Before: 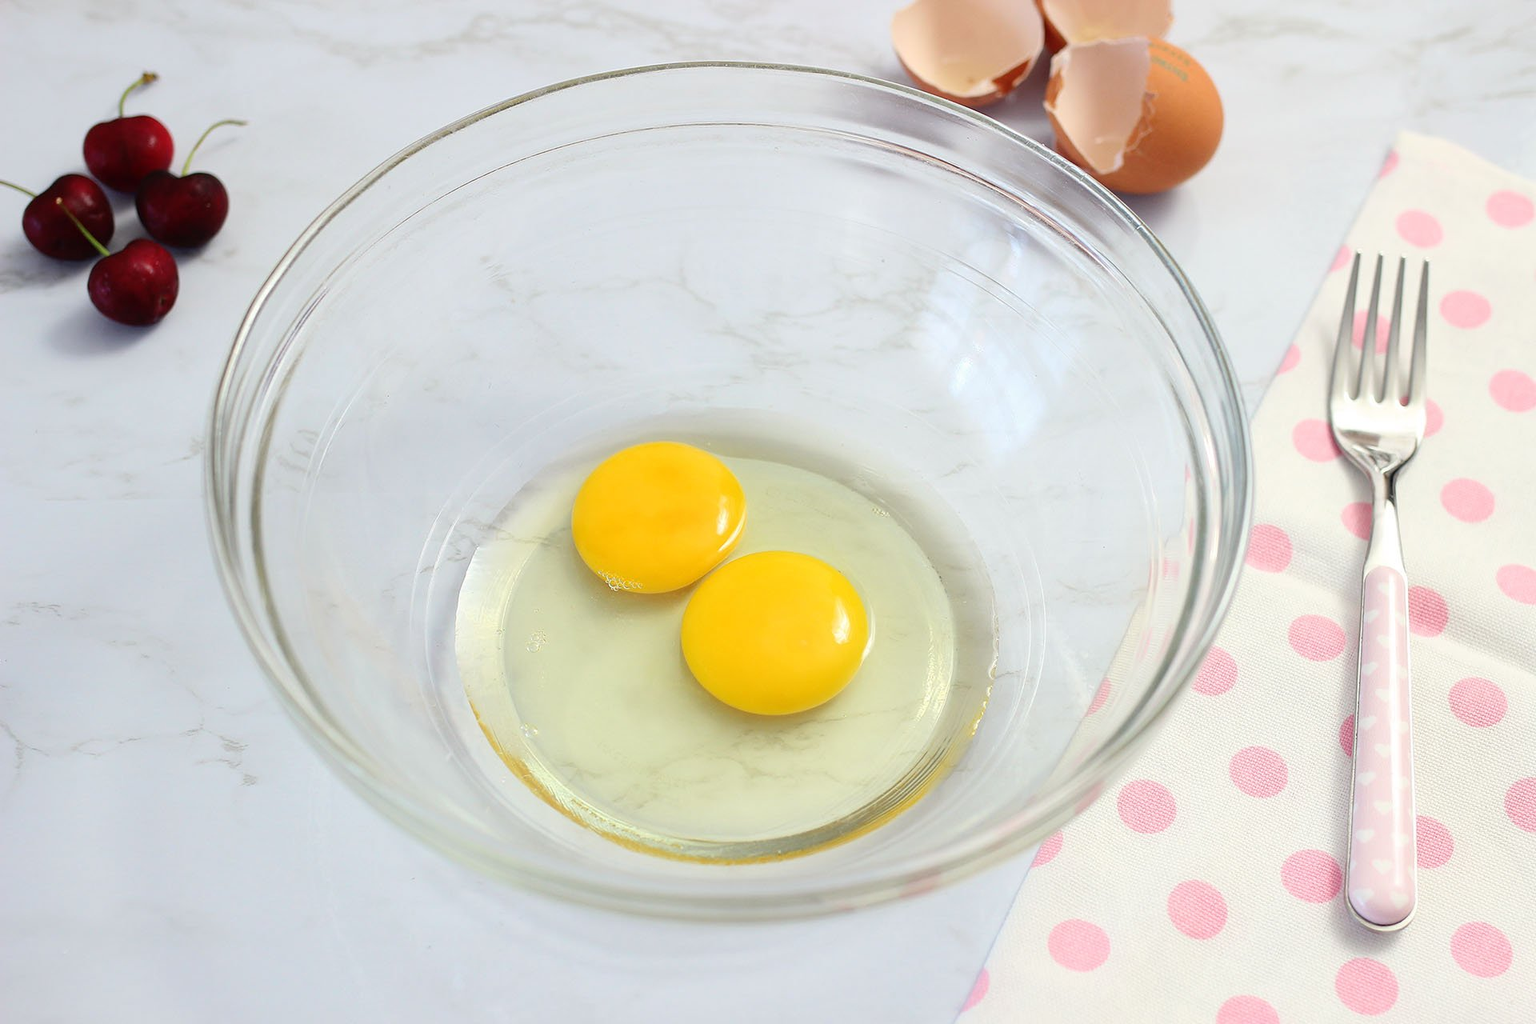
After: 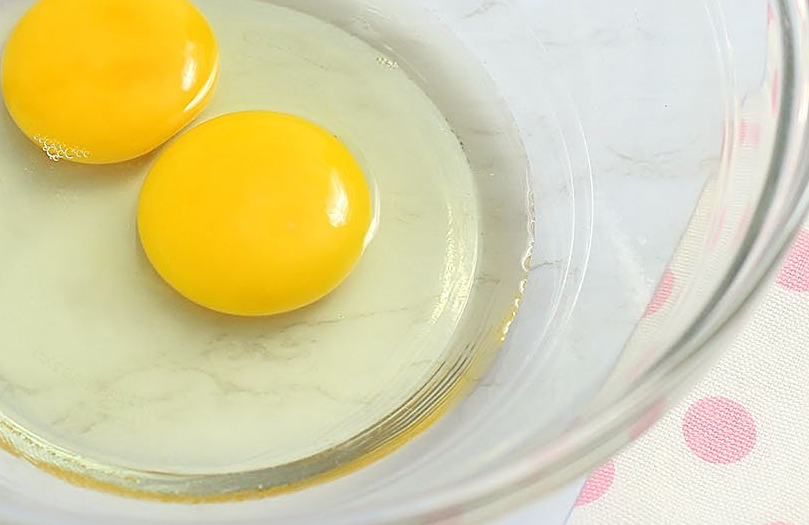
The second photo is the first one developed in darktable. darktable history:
crop: left 37.221%, top 45.169%, right 20.63%, bottom 13.777%
sharpen: amount 0.478
